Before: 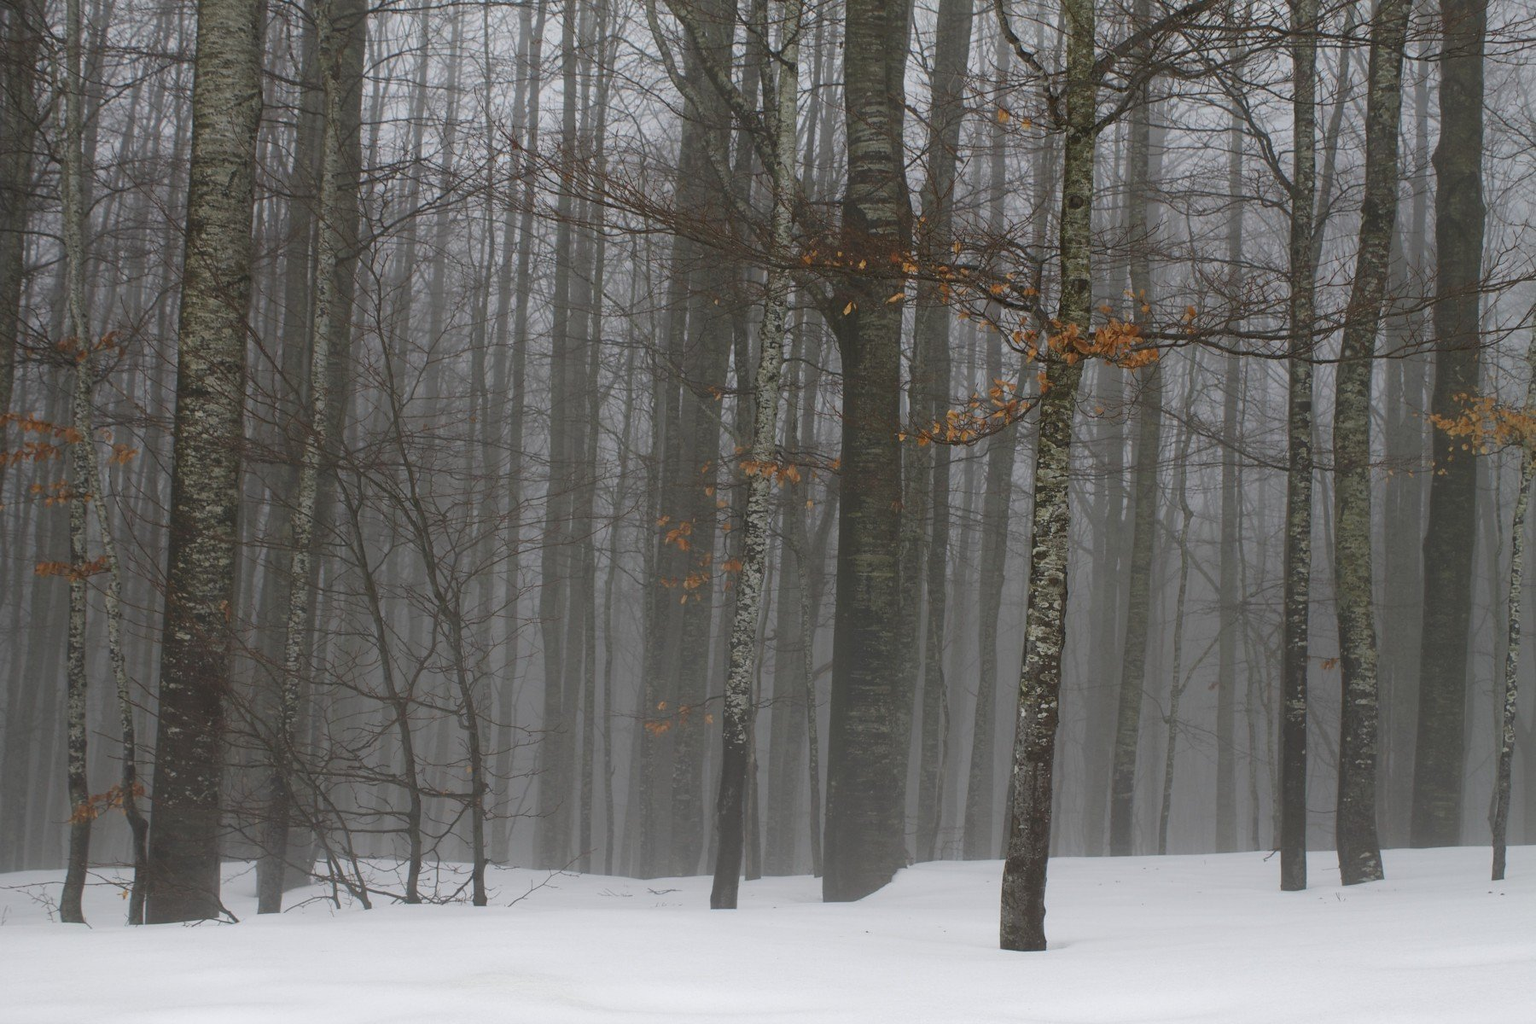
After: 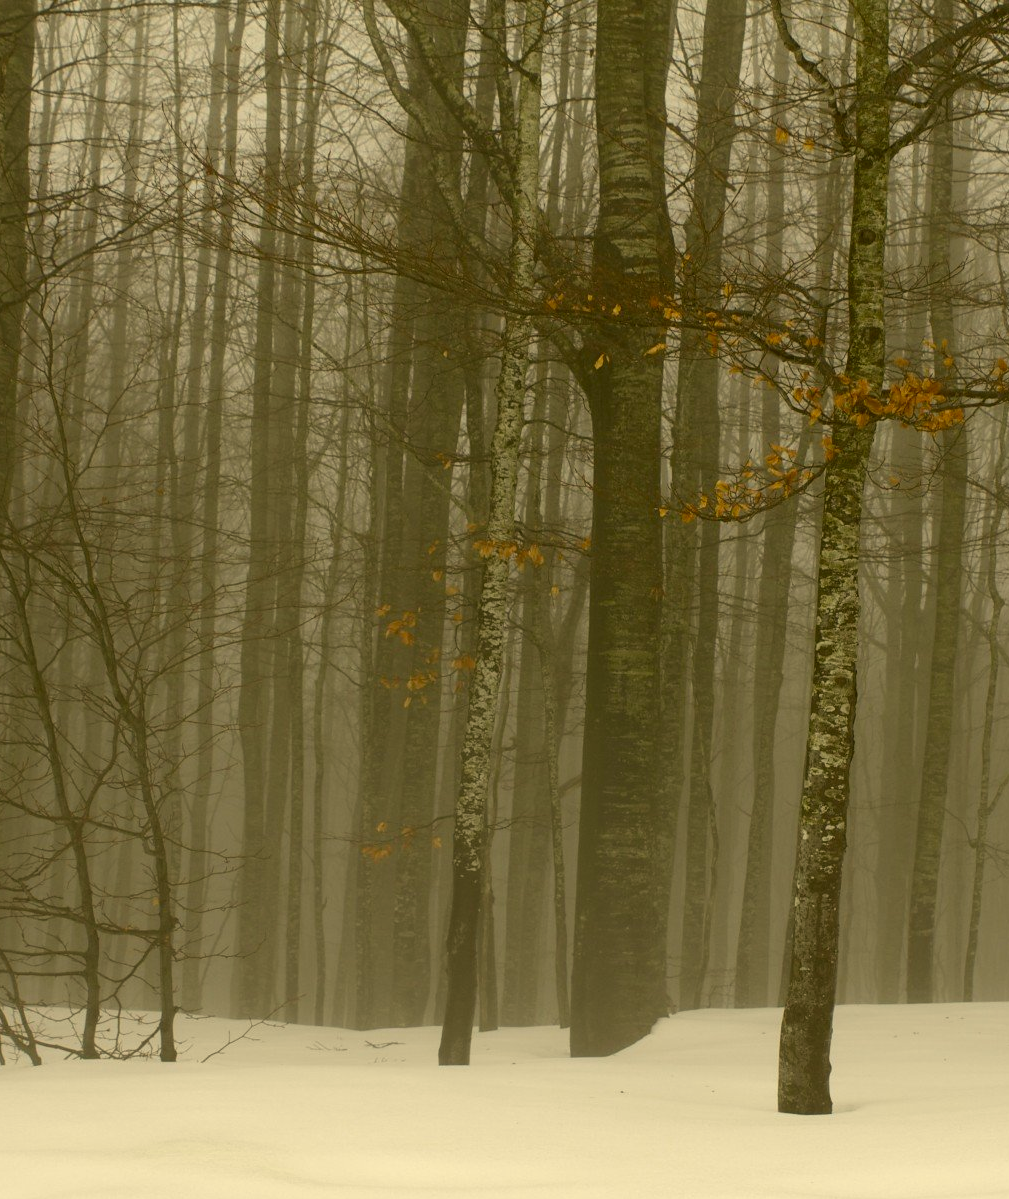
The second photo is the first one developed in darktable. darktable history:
color correction: highlights a* 0.105, highlights b* 28.96, shadows a* -0.324, shadows b* 21.76
crop: left 21.935%, right 21.997%, bottom 0.004%
